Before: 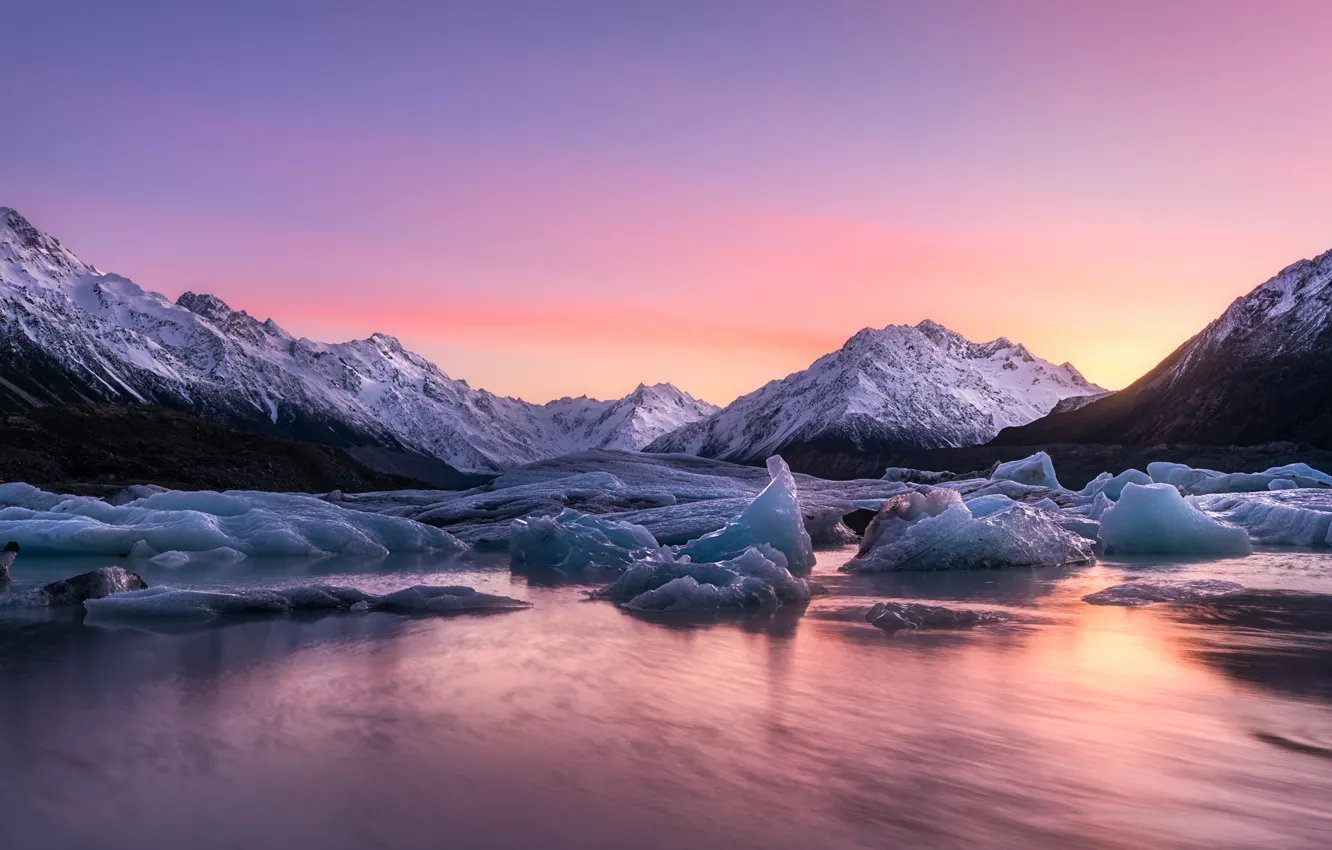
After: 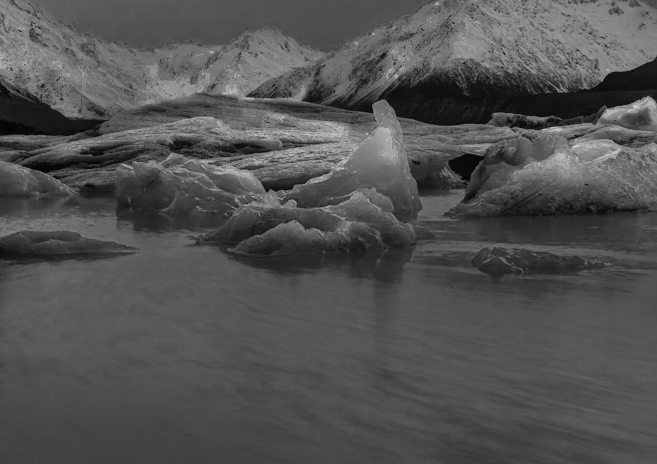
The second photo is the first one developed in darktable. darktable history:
color correction: highlights a* 10.68, highlights b* 30.32, shadows a* 2.57, shadows b* 17.54, saturation 1.73
crop: left 29.605%, top 41.875%, right 21.056%, bottom 3.508%
color zones: curves: ch0 [(0.002, 0.429) (0.121, 0.212) (0.198, 0.113) (0.276, 0.344) (0.331, 0.541) (0.41, 0.56) (0.482, 0.289) (0.619, 0.227) (0.721, 0.18) (0.821, 0.435) (0.928, 0.555) (1, 0.587)]; ch1 [(0, 0) (0.143, 0) (0.286, 0) (0.429, 0) (0.571, 0) (0.714, 0) (0.857, 0)]
tone curve: curves: ch0 [(0, 0) (0.051, 0.047) (0.102, 0.099) (0.228, 0.275) (0.432, 0.535) (0.695, 0.778) (0.908, 0.946) (1, 1)]; ch1 [(0, 0) (0.339, 0.298) (0.402, 0.363) (0.453, 0.413) (0.485, 0.469) (0.494, 0.493) (0.504, 0.501) (0.525, 0.534) (0.563, 0.595) (0.597, 0.638) (1, 1)]; ch2 [(0, 0) (0.48, 0.48) (0.504, 0.5) (0.539, 0.554) (0.59, 0.63) (0.642, 0.684) (0.824, 0.815) (1, 1)], color space Lab, independent channels, preserve colors none
